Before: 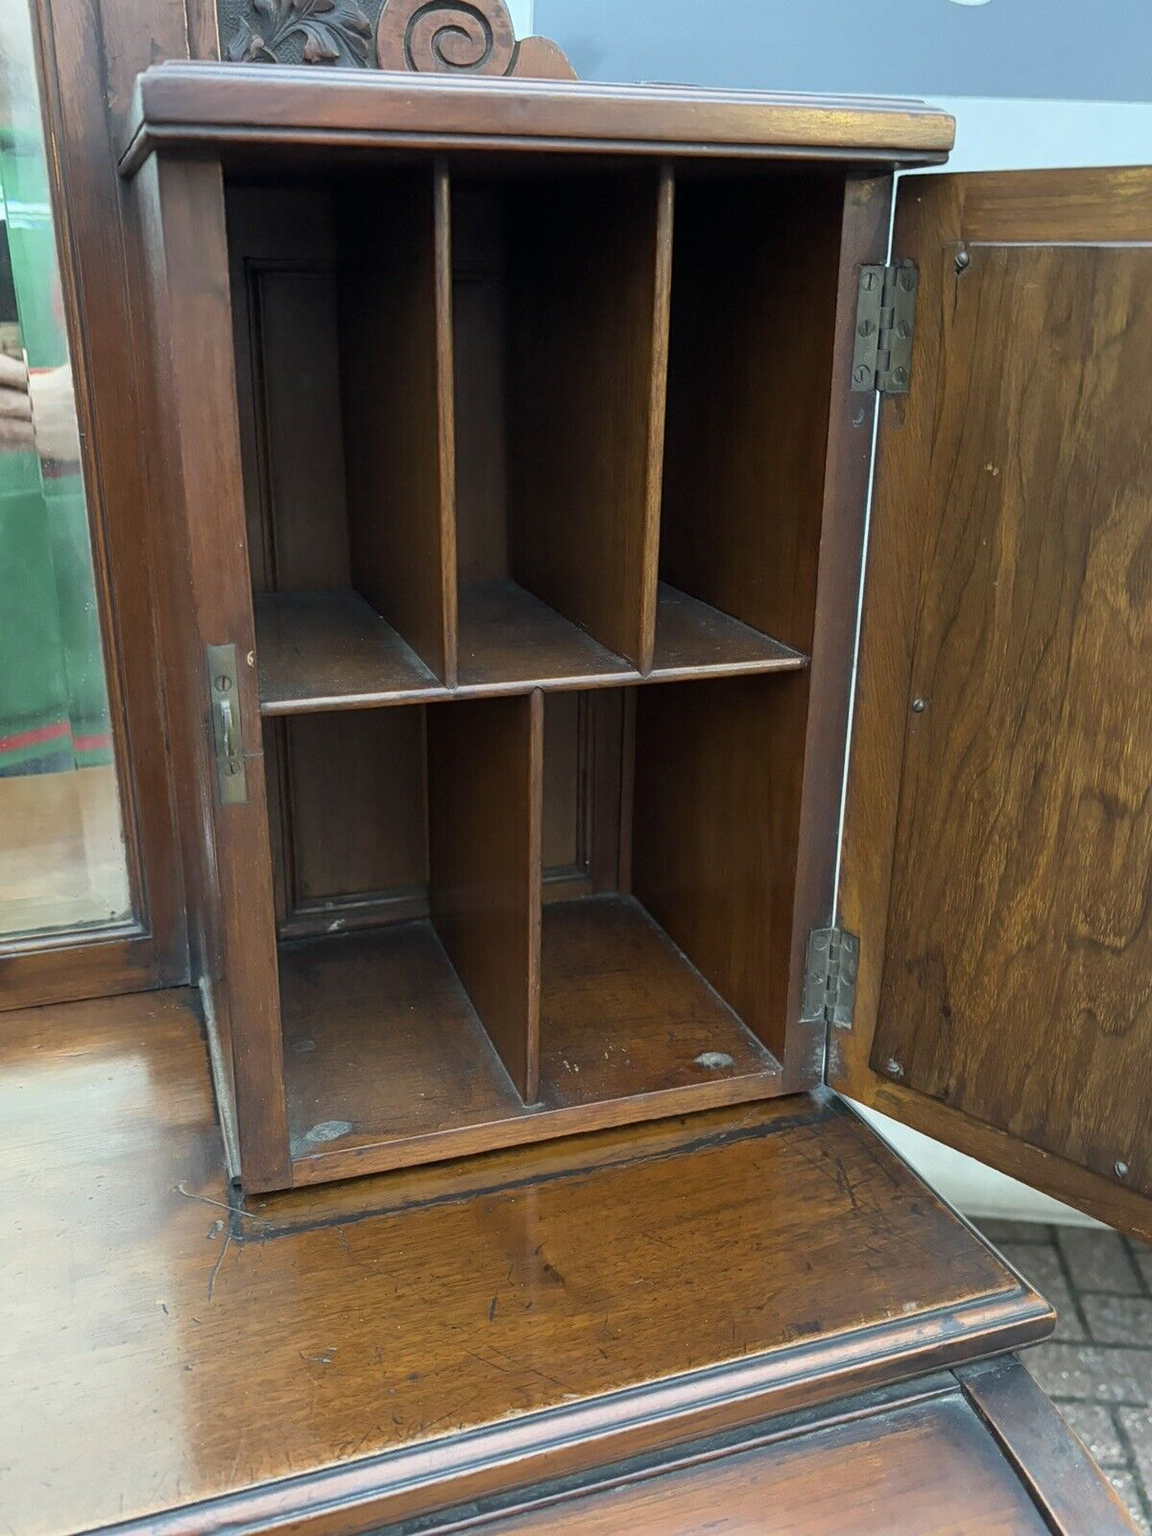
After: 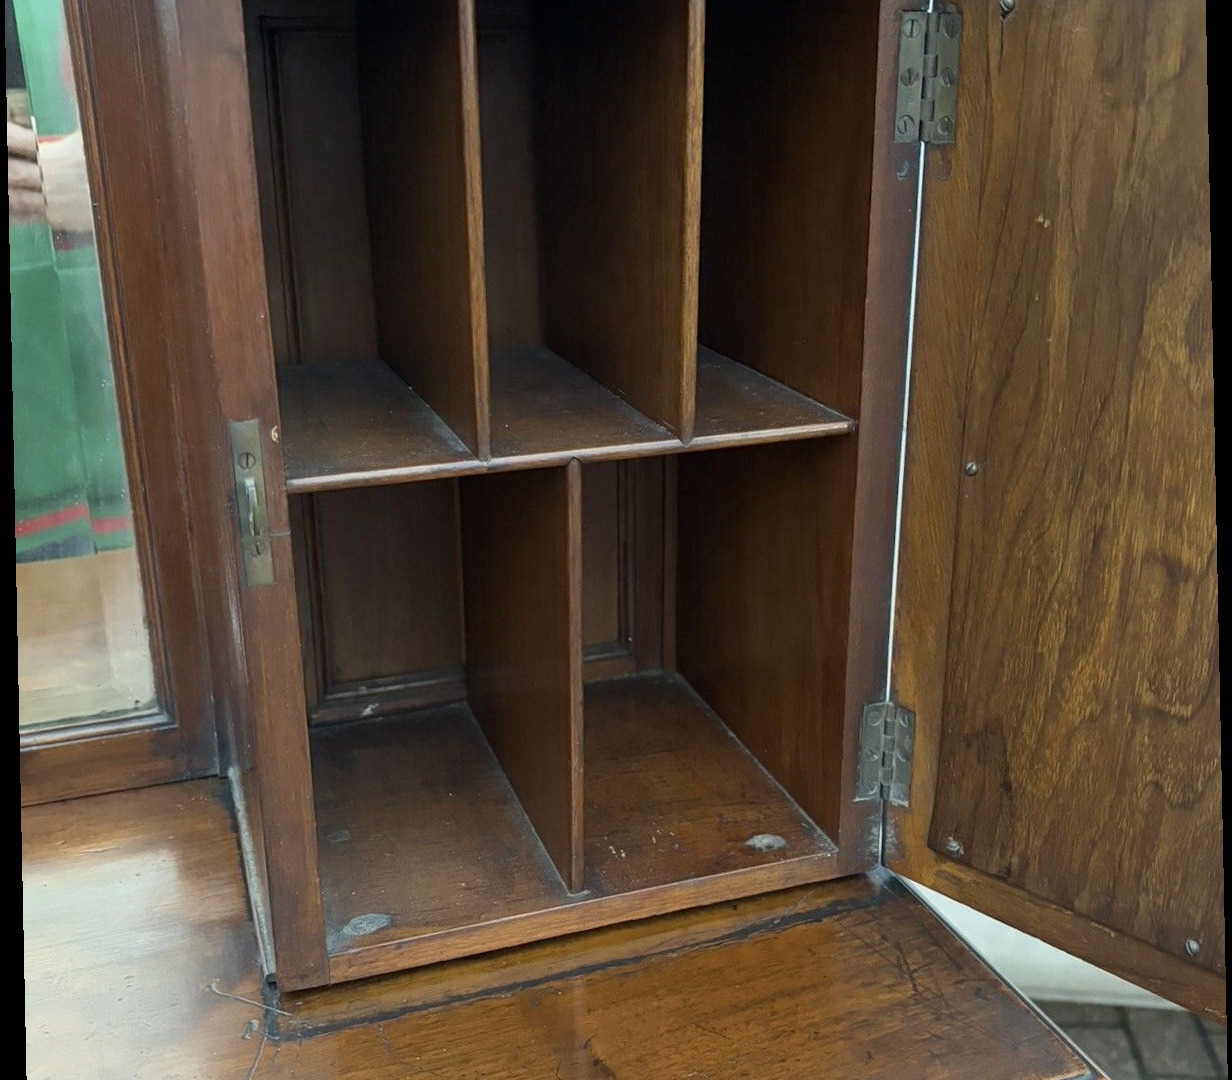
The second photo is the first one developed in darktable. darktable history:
rotate and perspective: rotation -1.17°, automatic cropping off
bloom: size 3%, threshold 100%, strength 0%
crop: top 16.727%, bottom 16.727%
